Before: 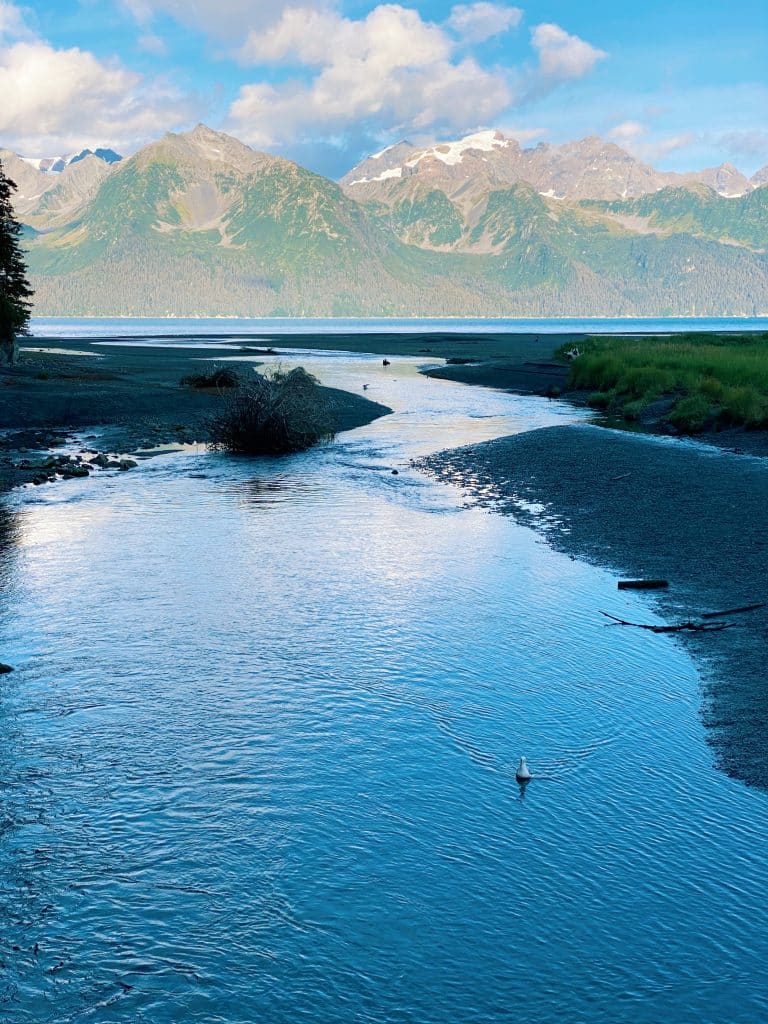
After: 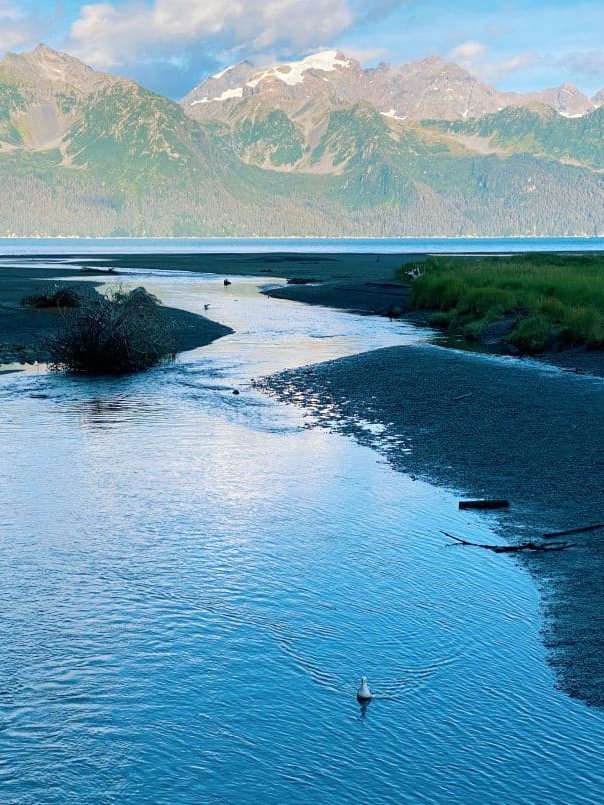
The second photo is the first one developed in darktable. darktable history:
crop and rotate: left 20.8%, top 7.83%, right 0.498%, bottom 13.508%
